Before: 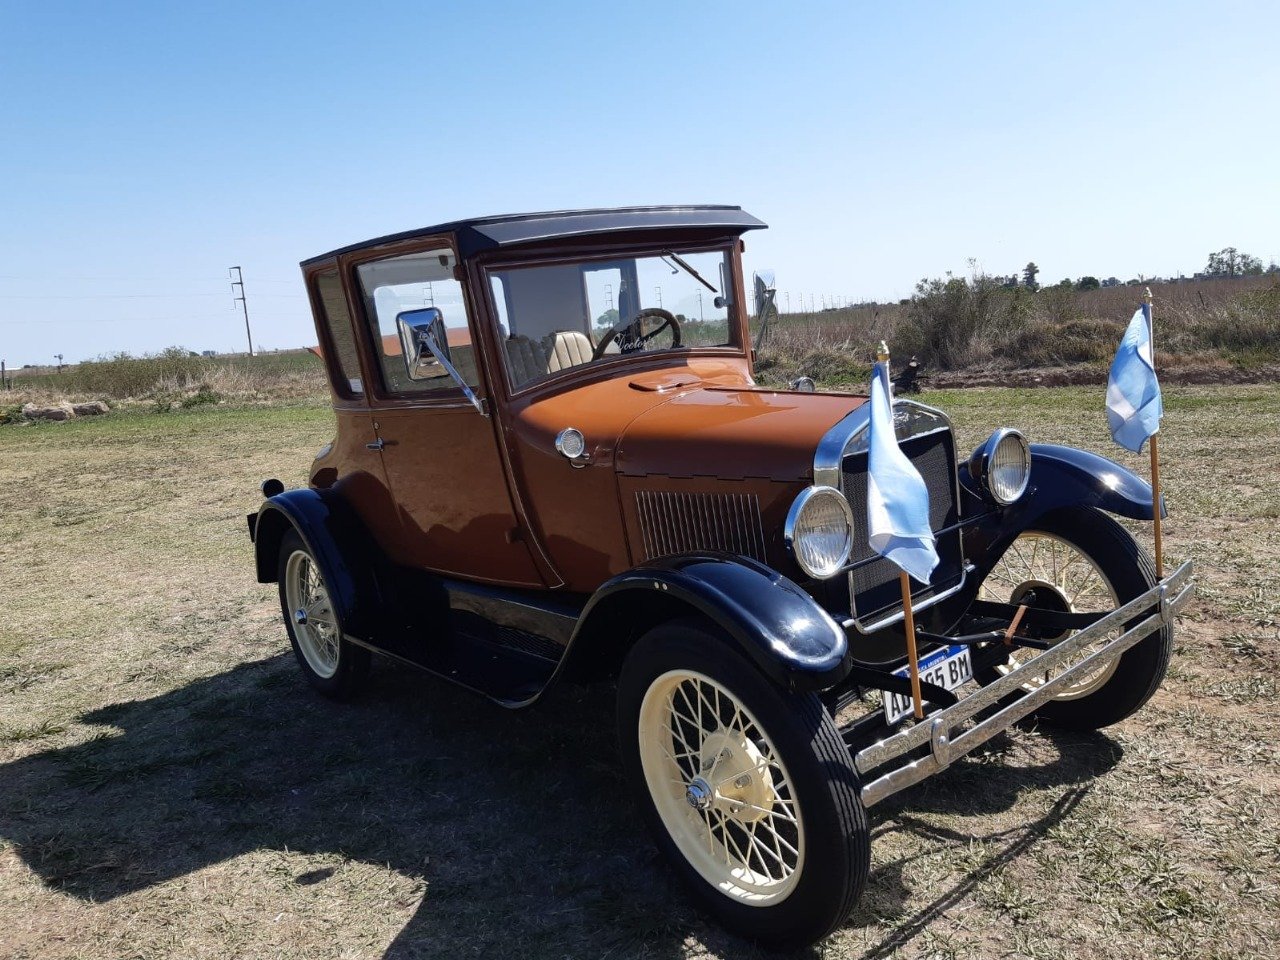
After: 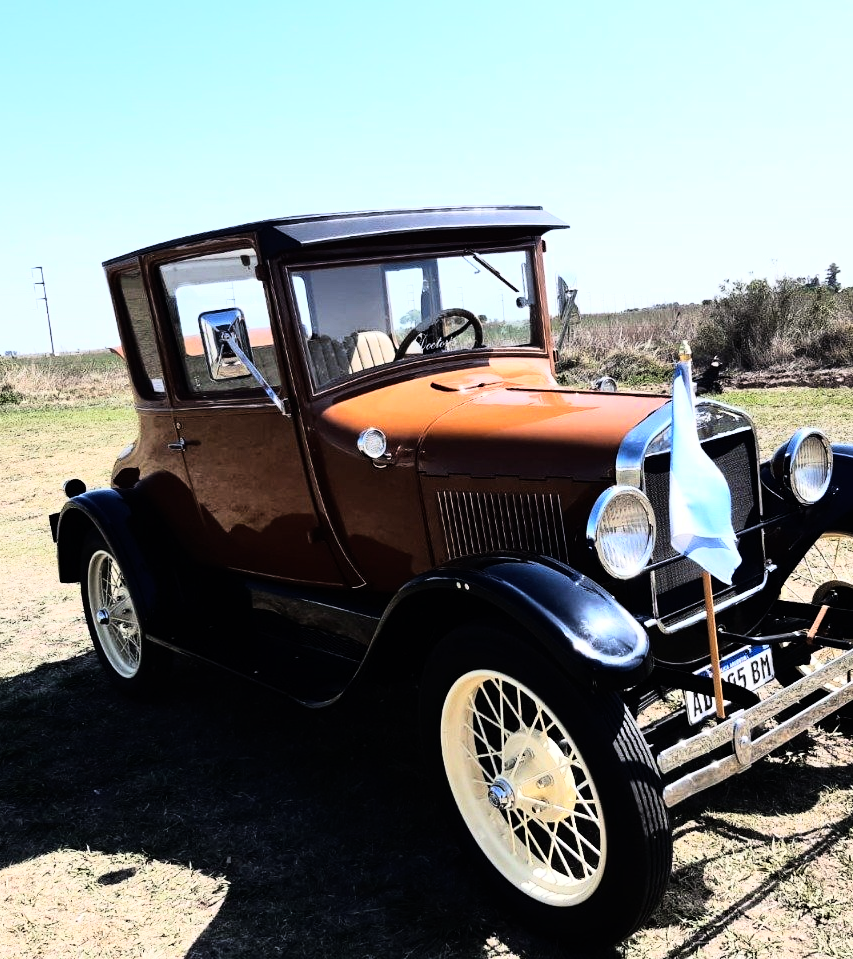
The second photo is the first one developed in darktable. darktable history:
crop and rotate: left 15.546%, right 17.787%
rgb curve: curves: ch0 [(0, 0) (0.21, 0.15) (0.24, 0.21) (0.5, 0.75) (0.75, 0.96) (0.89, 0.99) (1, 1)]; ch1 [(0, 0.02) (0.21, 0.13) (0.25, 0.2) (0.5, 0.67) (0.75, 0.9) (0.89, 0.97) (1, 1)]; ch2 [(0, 0.02) (0.21, 0.13) (0.25, 0.2) (0.5, 0.67) (0.75, 0.9) (0.89, 0.97) (1, 1)], compensate middle gray true
